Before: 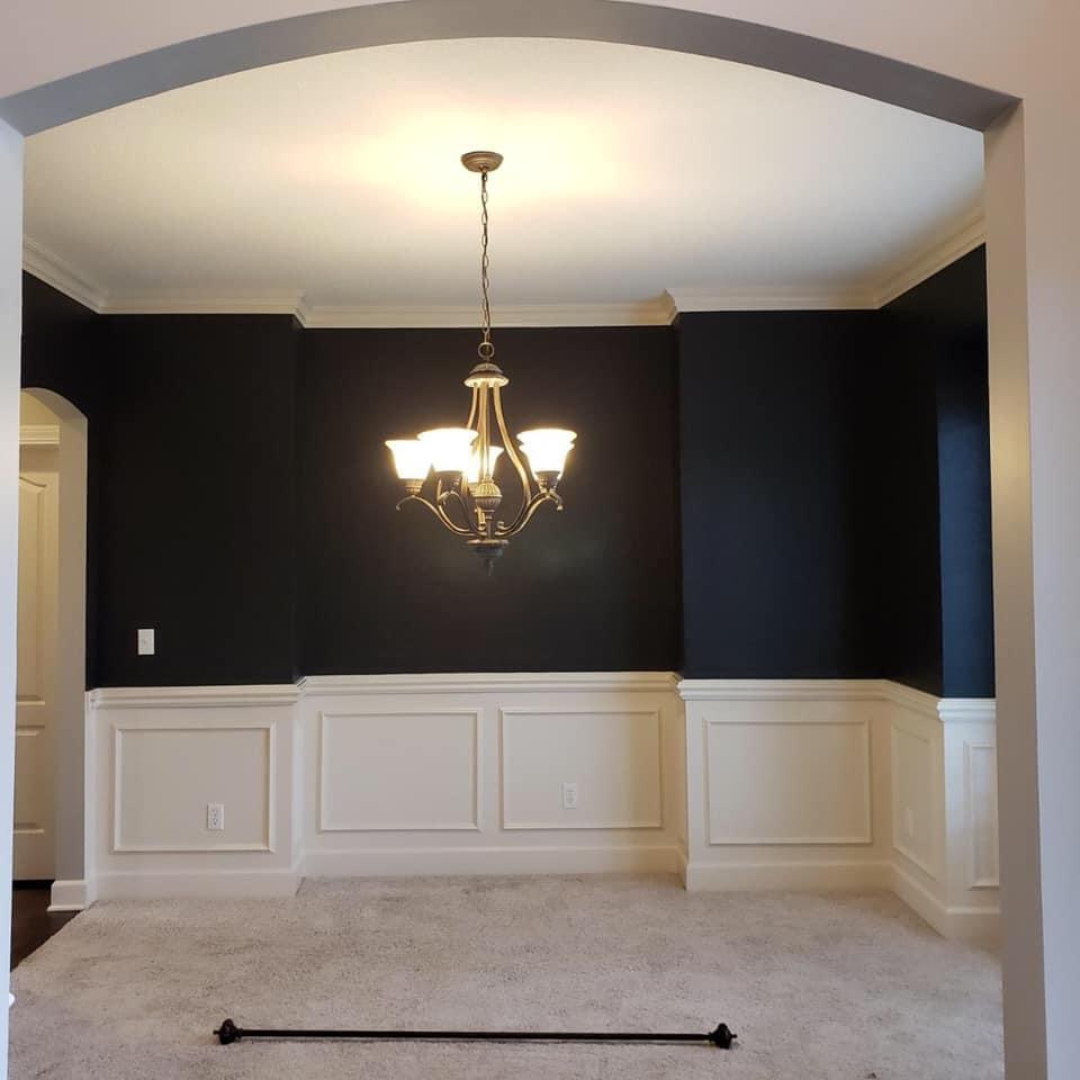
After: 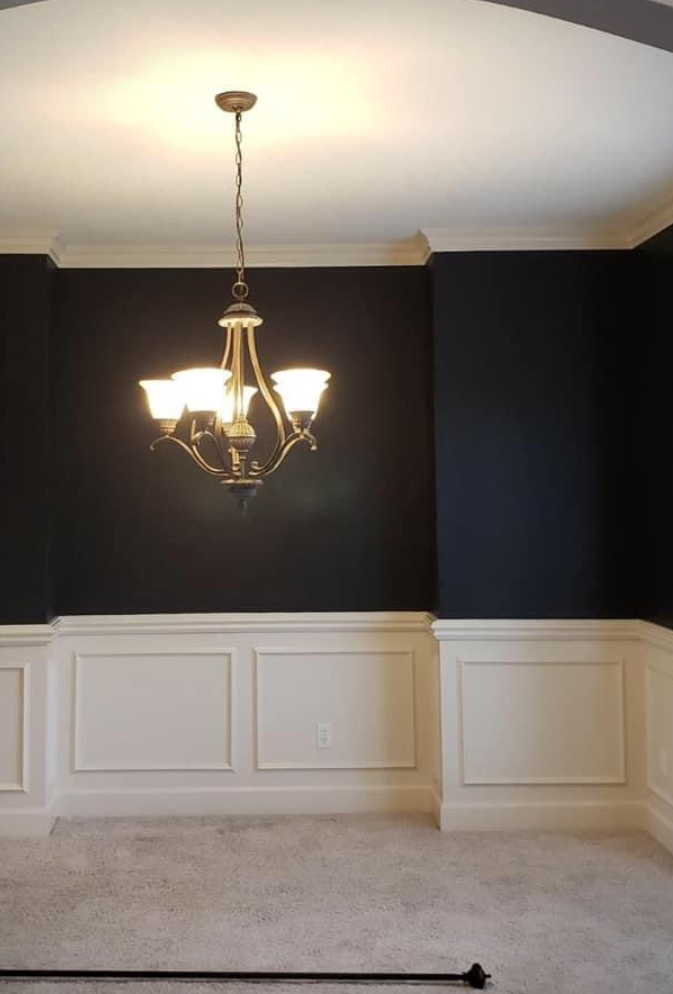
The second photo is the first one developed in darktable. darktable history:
crop and rotate: left 22.918%, top 5.629%, right 14.711%, bottom 2.247%
tone equalizer: on, module defaults
vignetting: fall-off start 91.19%
